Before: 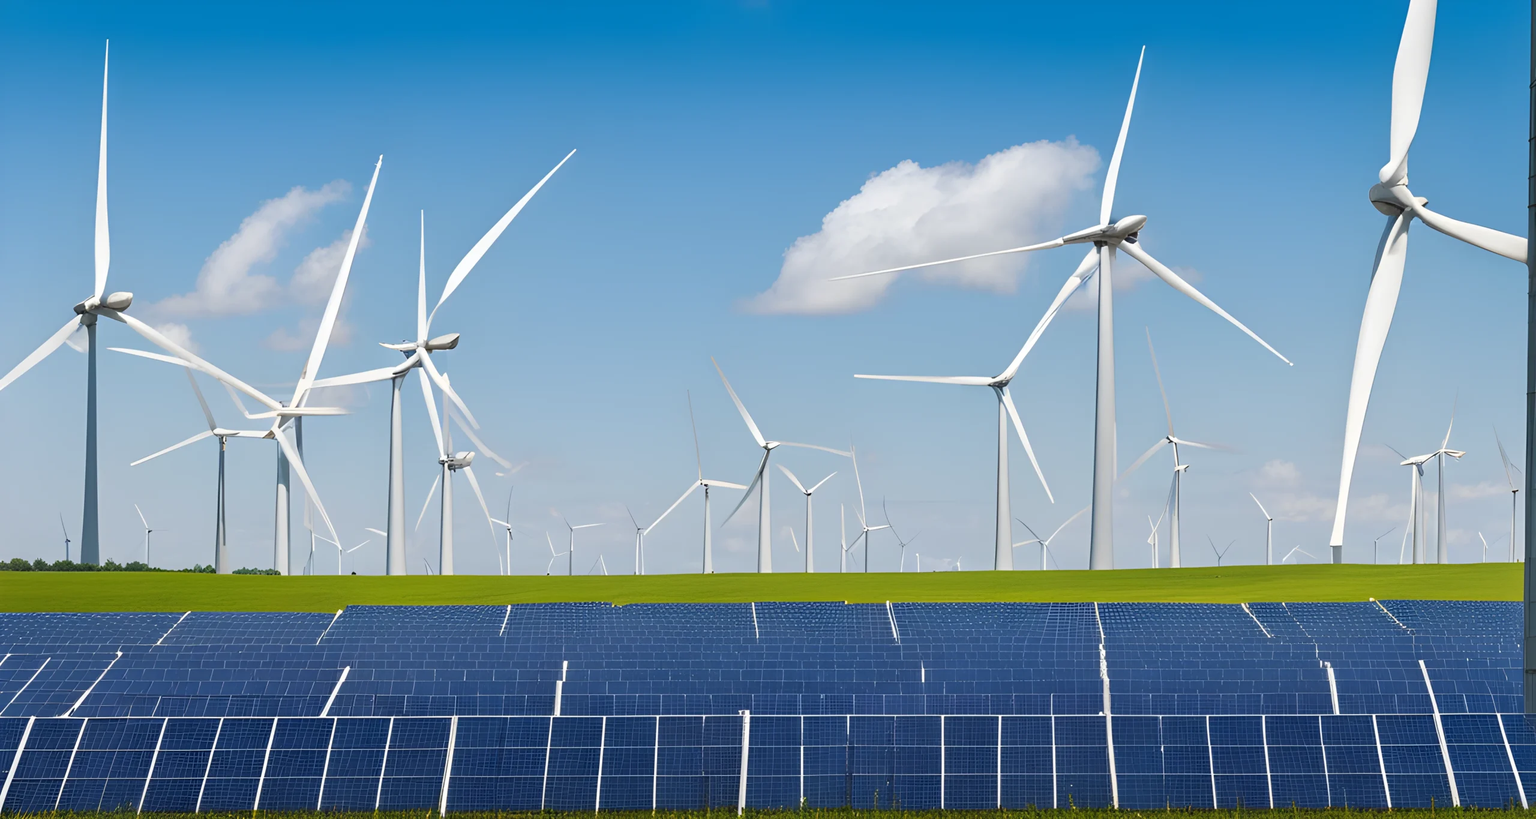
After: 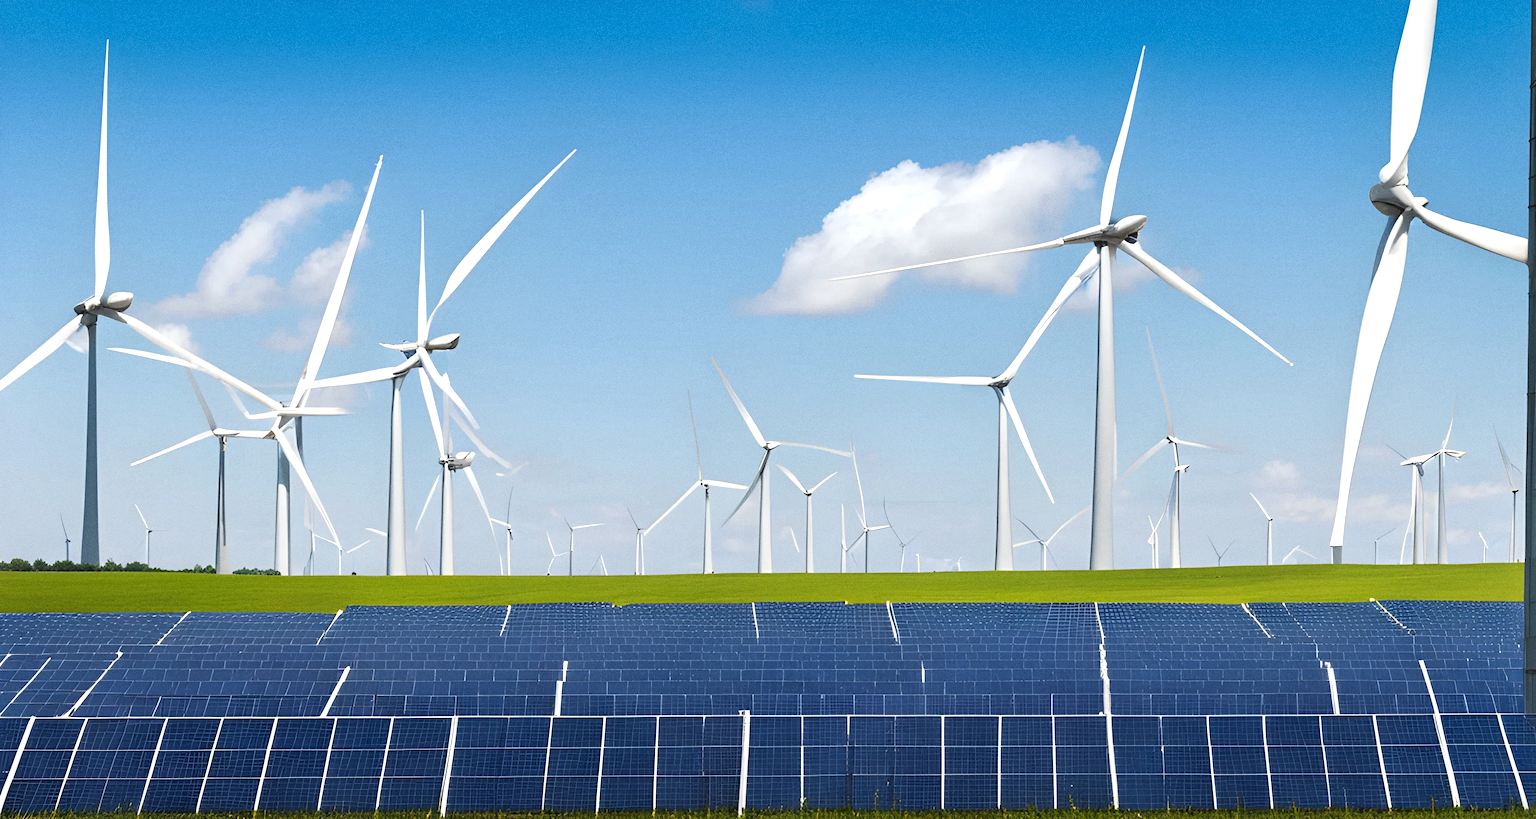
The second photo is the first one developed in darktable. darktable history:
grain: coarseness 0.09 ISO
tone equalizer: -8 EV -0.417 EV, -7 EV -0.389 EV, -6 EV -0.333 EV, -5 EV -0.222 EV, -3 EV 0.222 EV, -2 EV 0.333 EV, -1 EV 0.389 EV, +0 EV 0.417 EV, edges refinement/feathering 500, mask exposure compensation -1.57 EV, preserve details no
